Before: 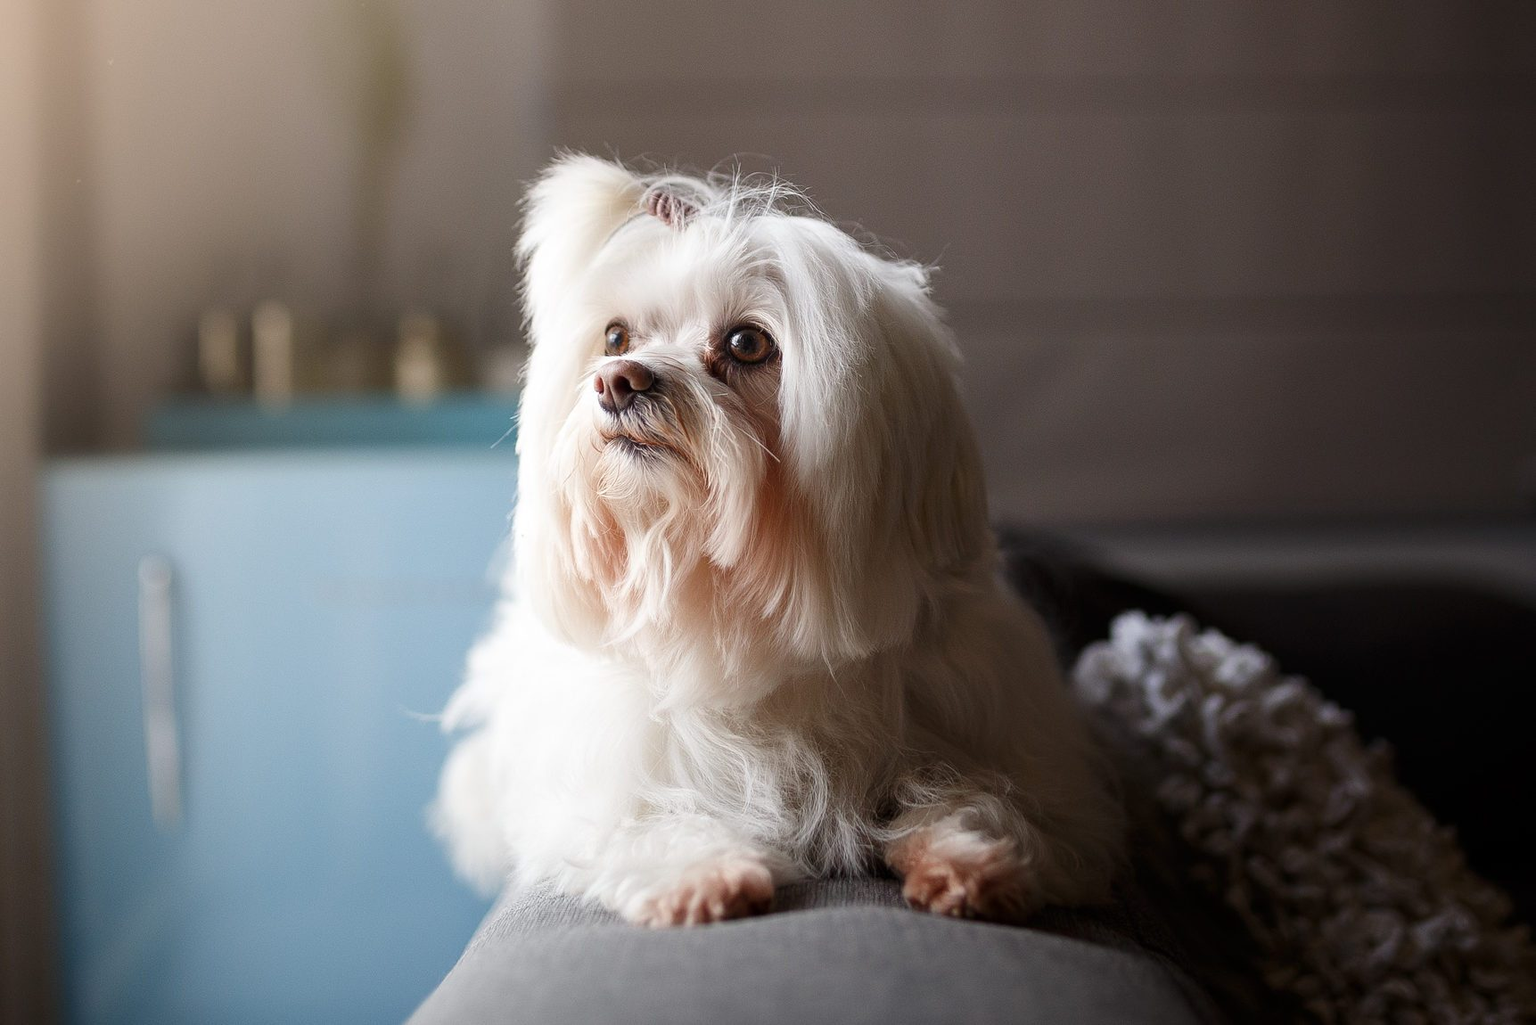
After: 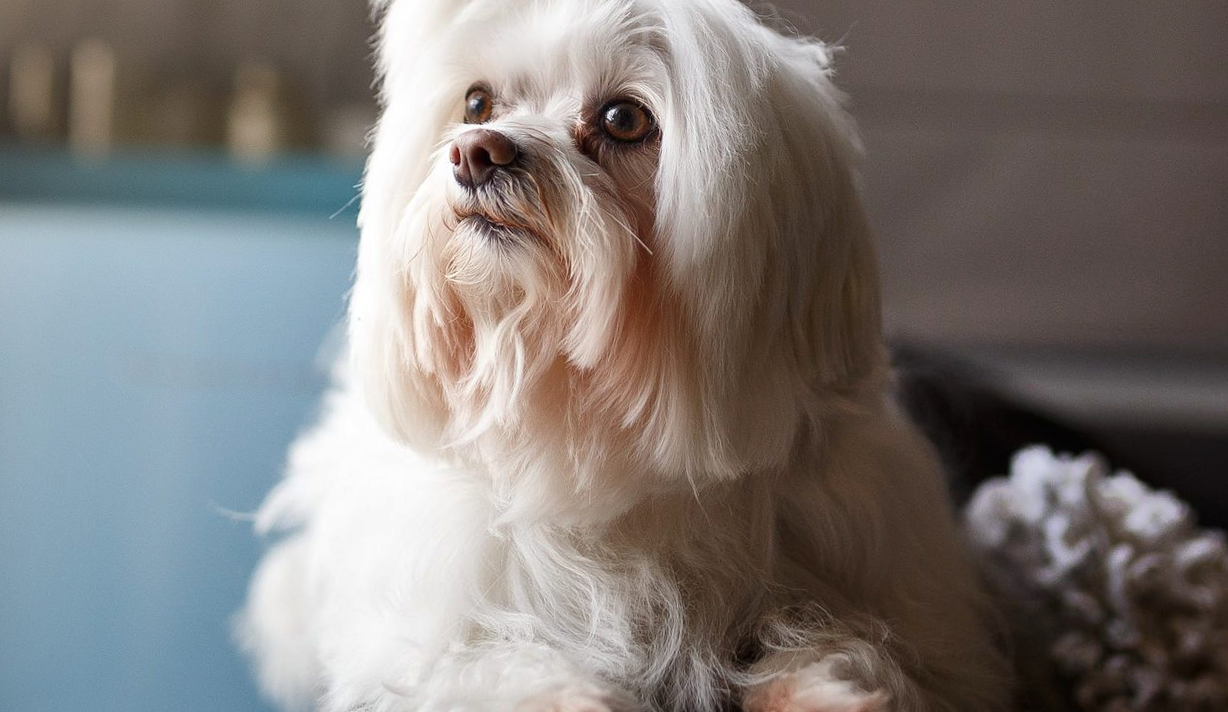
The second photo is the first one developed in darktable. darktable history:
crop and rotate: angle -3.54°, left 9.811%, top 20.638%, right 12.464%, bottom 11.791%
shadows and highlights: soften with gaussian
